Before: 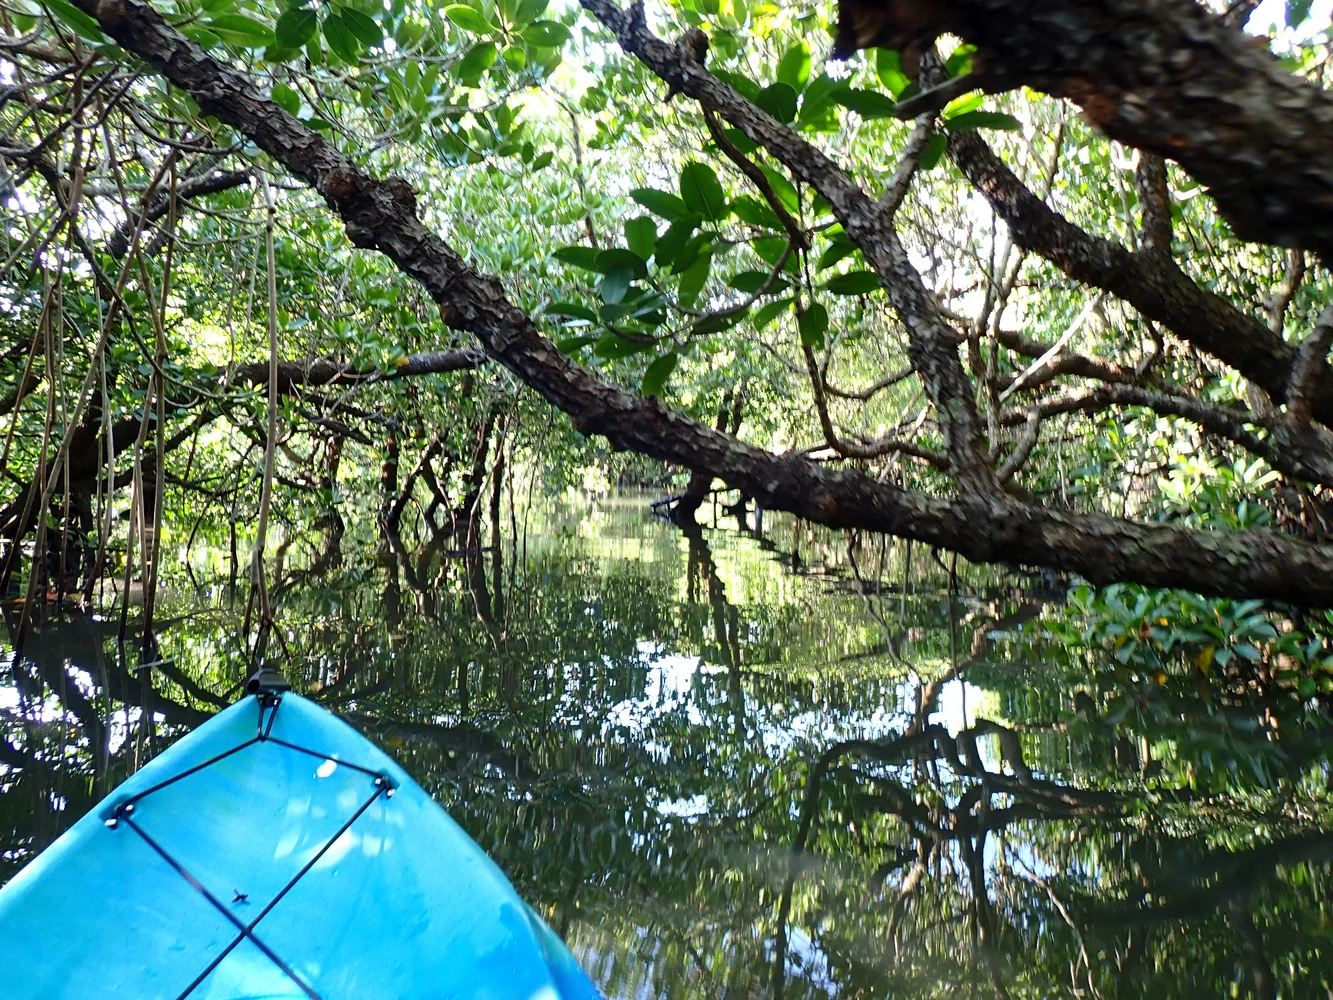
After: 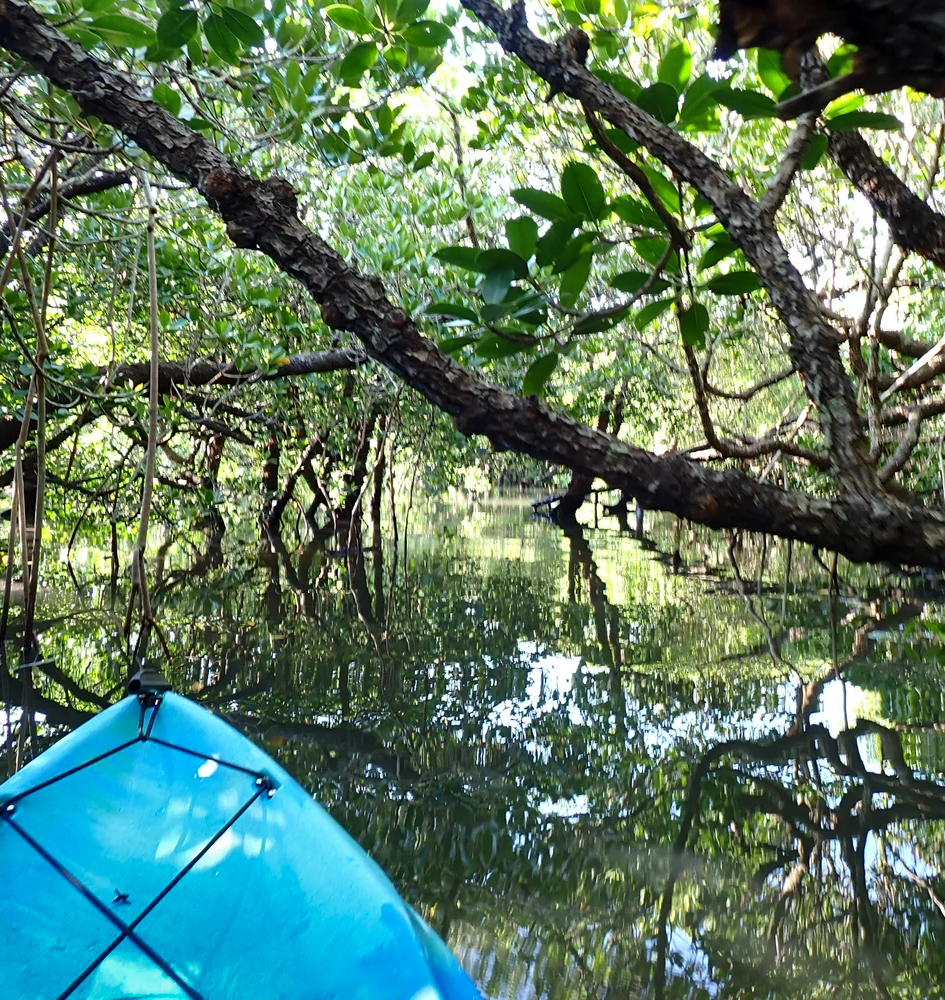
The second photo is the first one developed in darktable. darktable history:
crop and rotate: left 8.946%, right 20.12%
shadows and highlights: shadows 21, highlights -82.27, soften with gaussian
